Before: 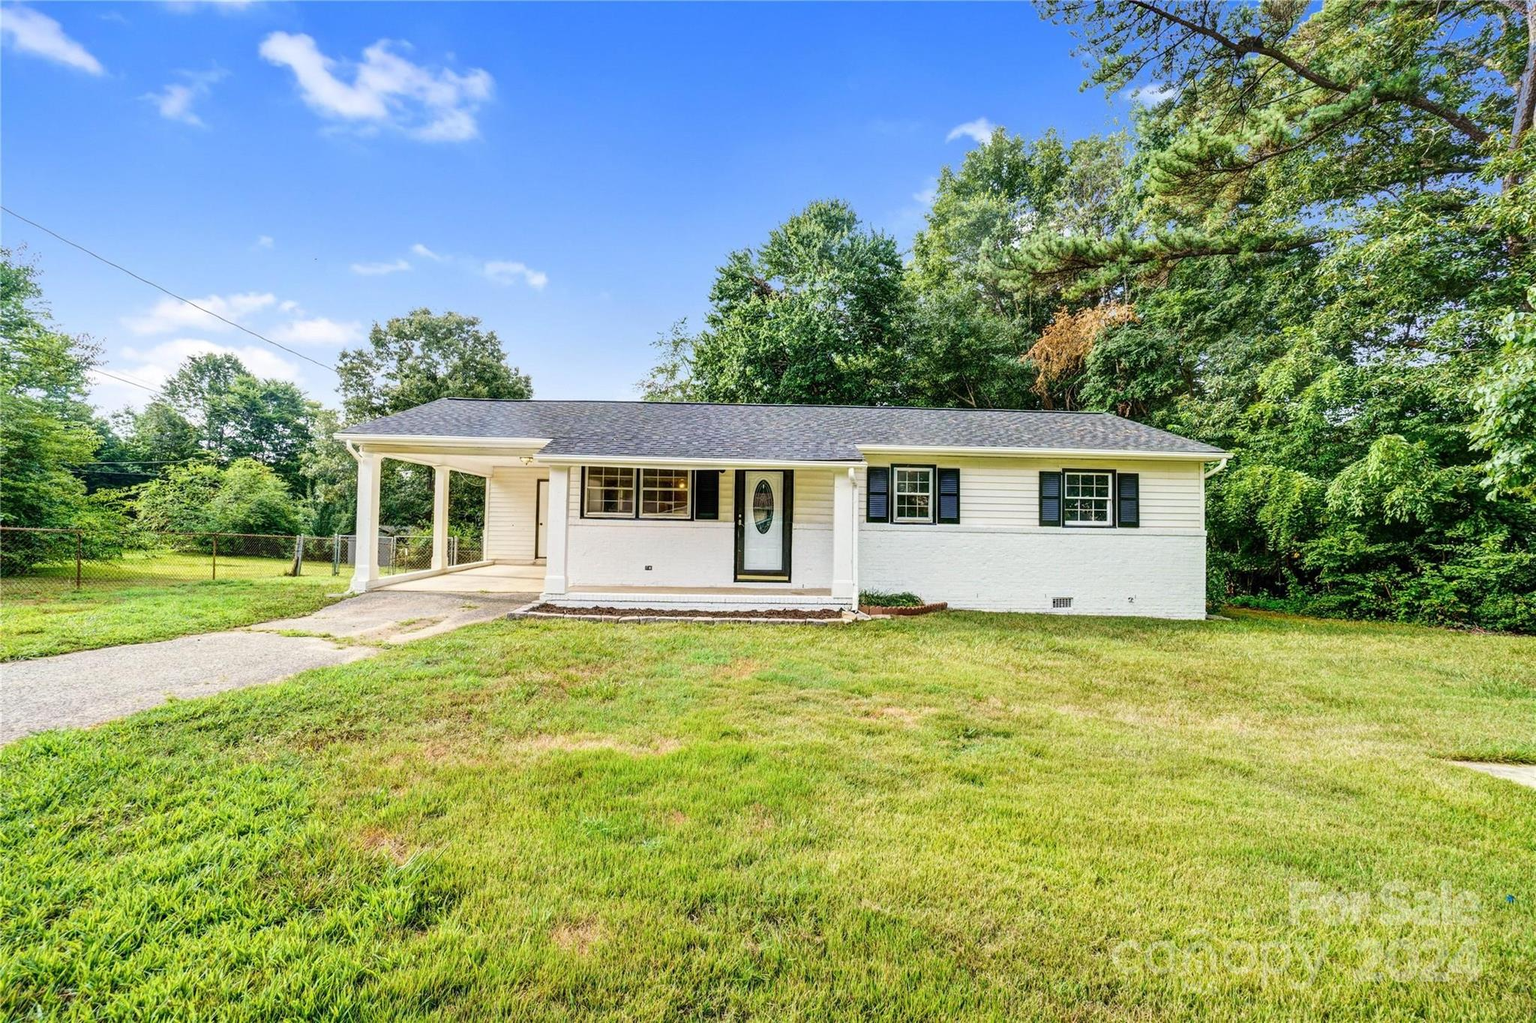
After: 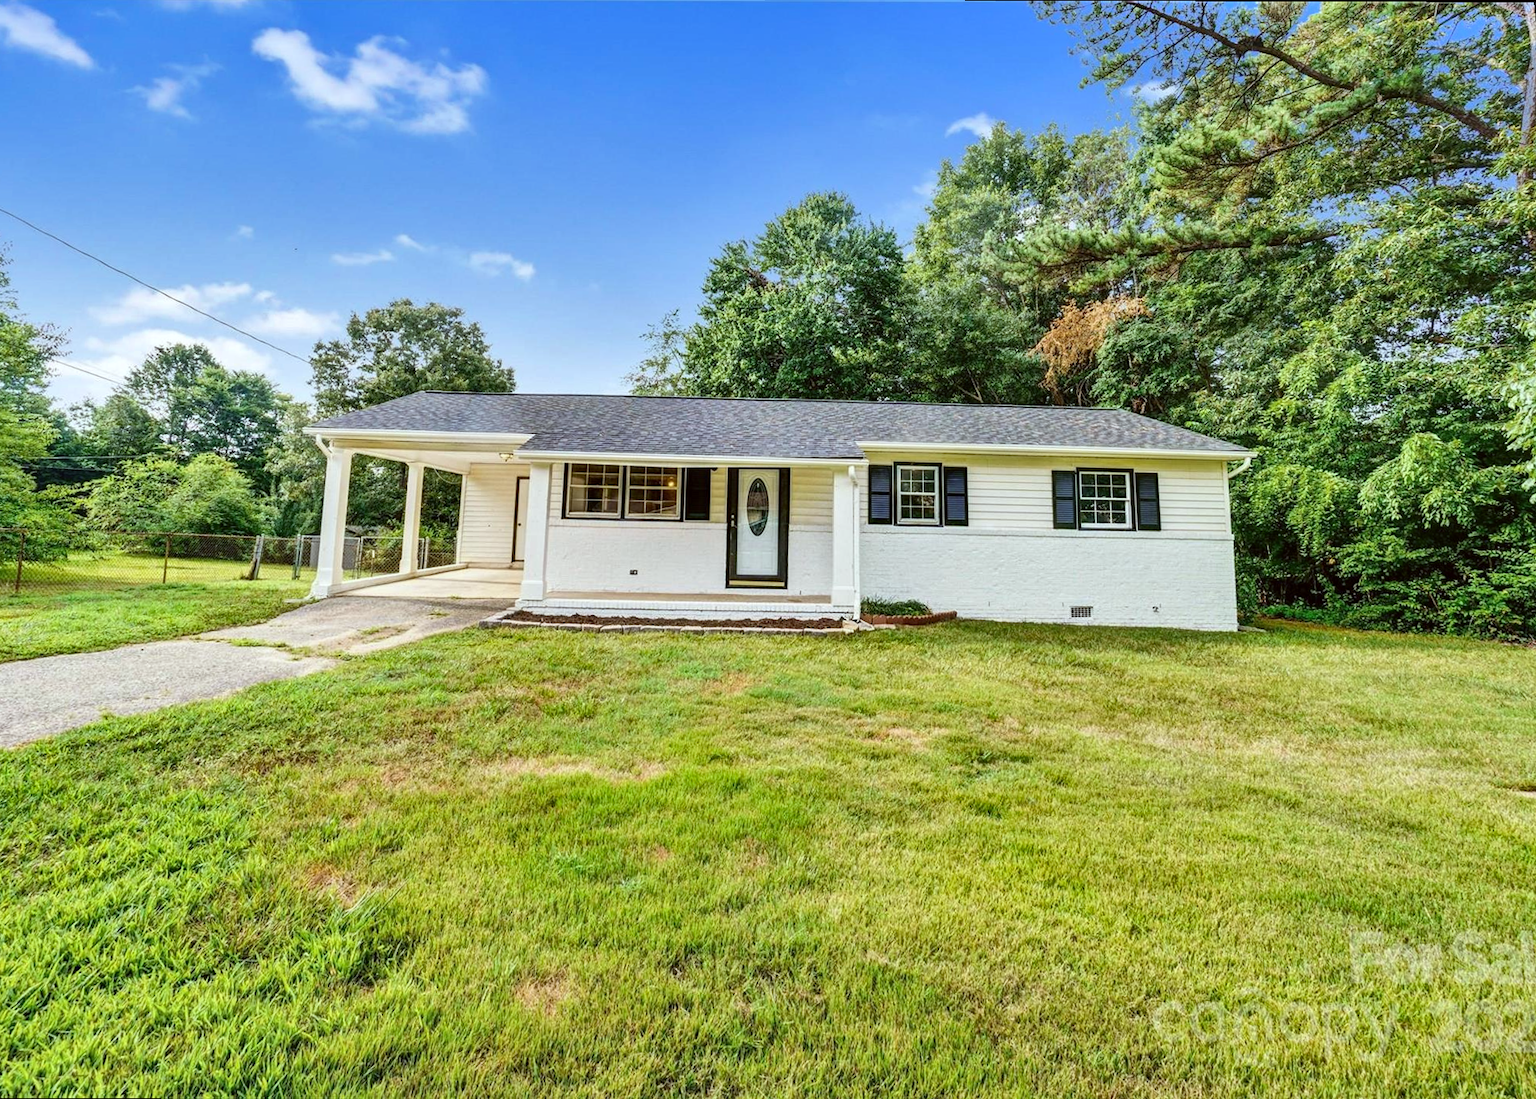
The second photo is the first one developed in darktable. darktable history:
color correction: highlights a* -2.73, highlights b* -2.09, shadows a* 2.41, shadows b* 2.73
shadows and highlights: low approximation 0.01, soften with gaussian
rotate and perspective: rotation 0.215°, lens shift (vertical) -0.139, crop left 0.069, crop right 0.939, crop top 0.002, crop bottom 0.996
